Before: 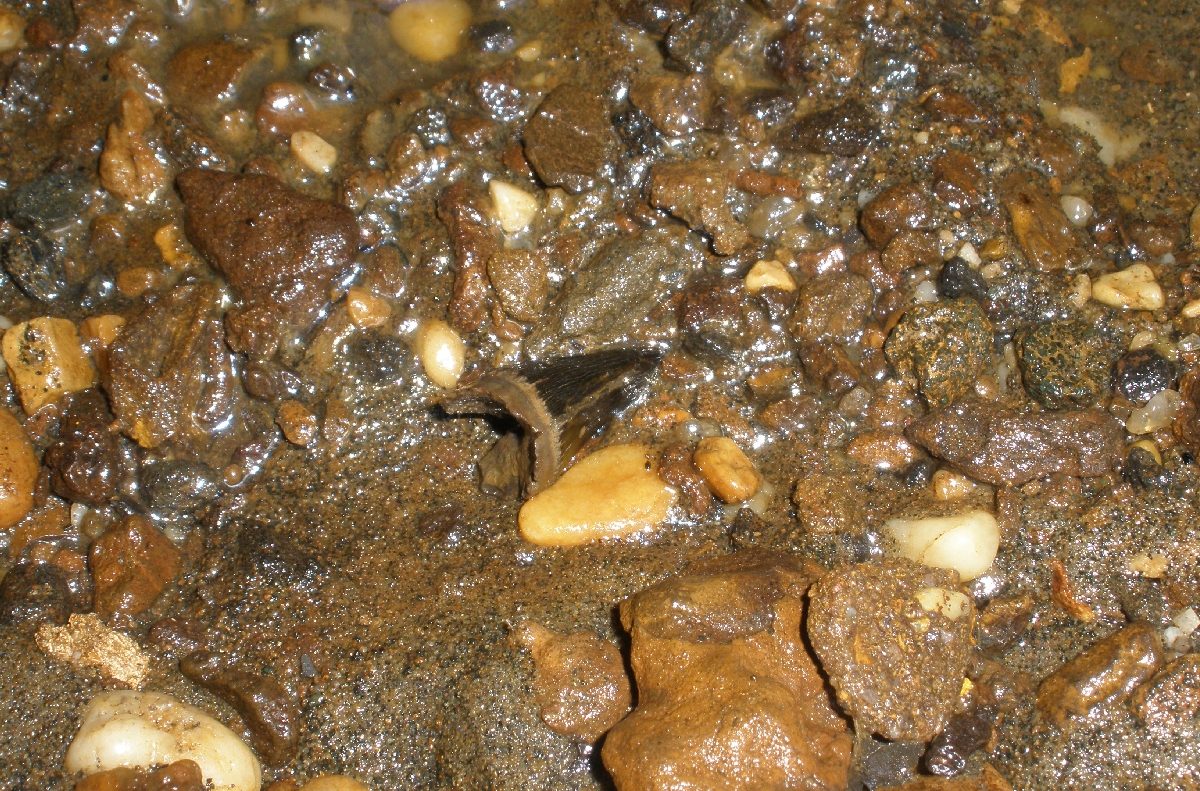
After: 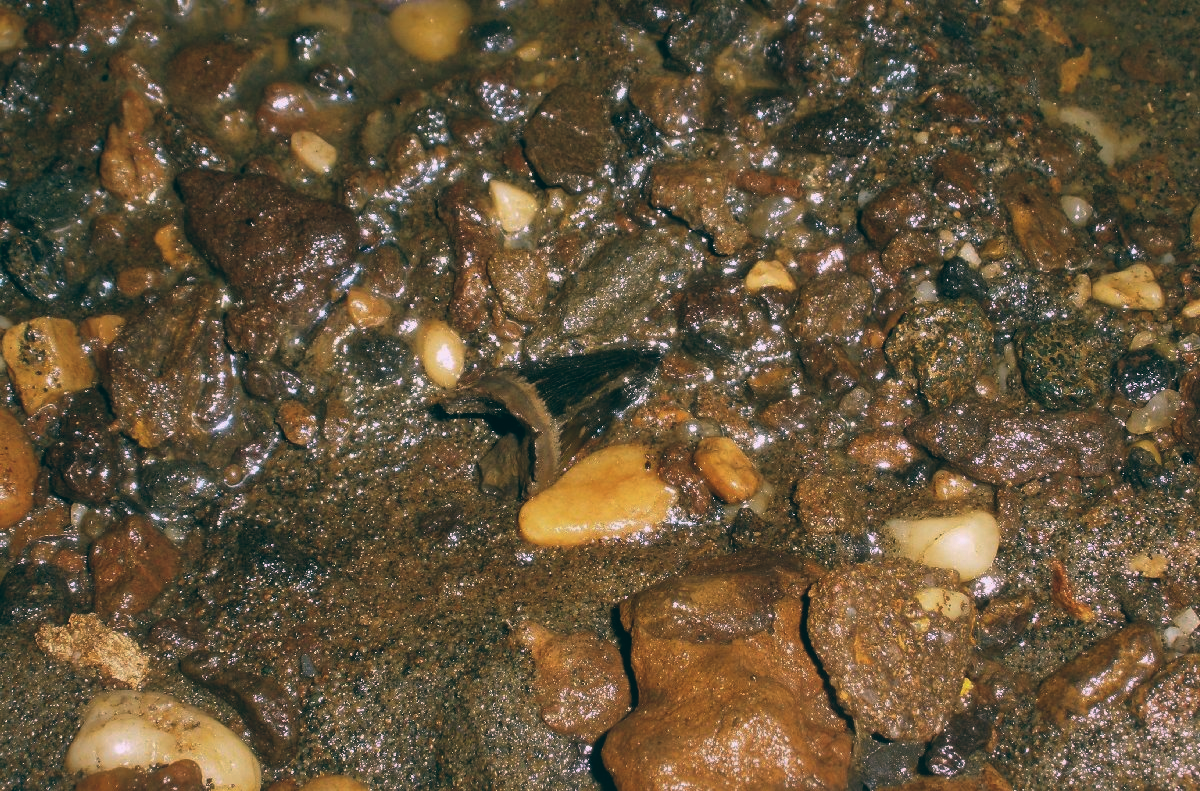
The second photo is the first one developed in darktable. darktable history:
color balance: lift [1.016, 0.983, 1, 1.017], gamma [0.78, 1.018, 1.043, 0.957], gain [0.786, 1.063, 0.937, 1.017], input saturation 118.26%, contrast 13.43%, contrast fulcrum 21.62%, output saturation 82.76%
shadows and highlights: shadows 40, highlights -60
white balance: red 0.978, blue 0.999
